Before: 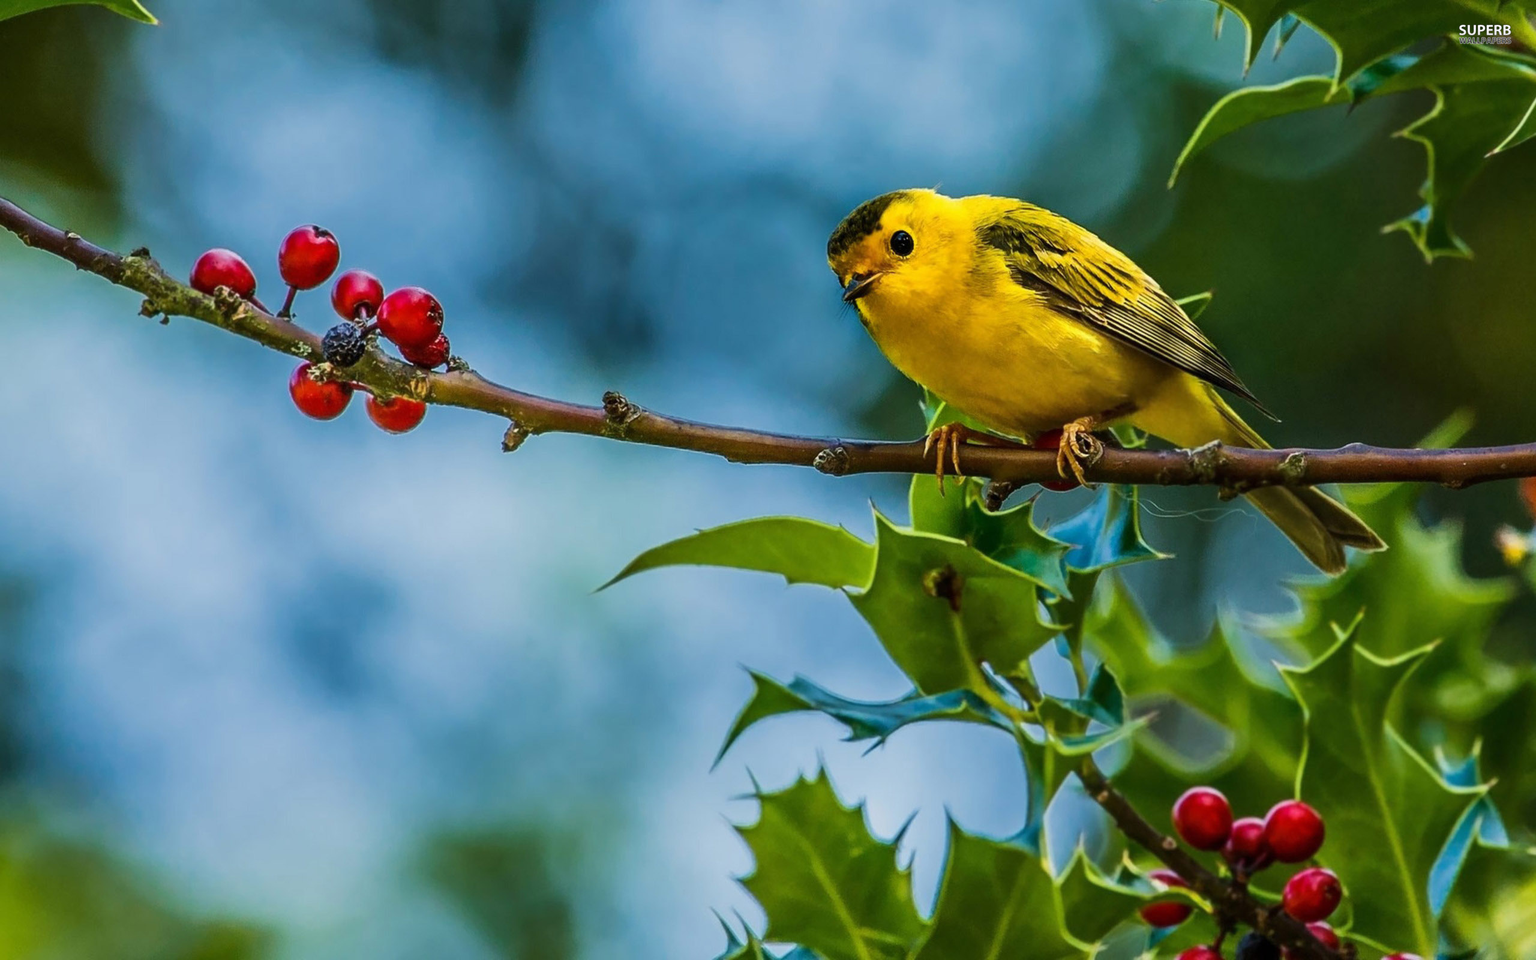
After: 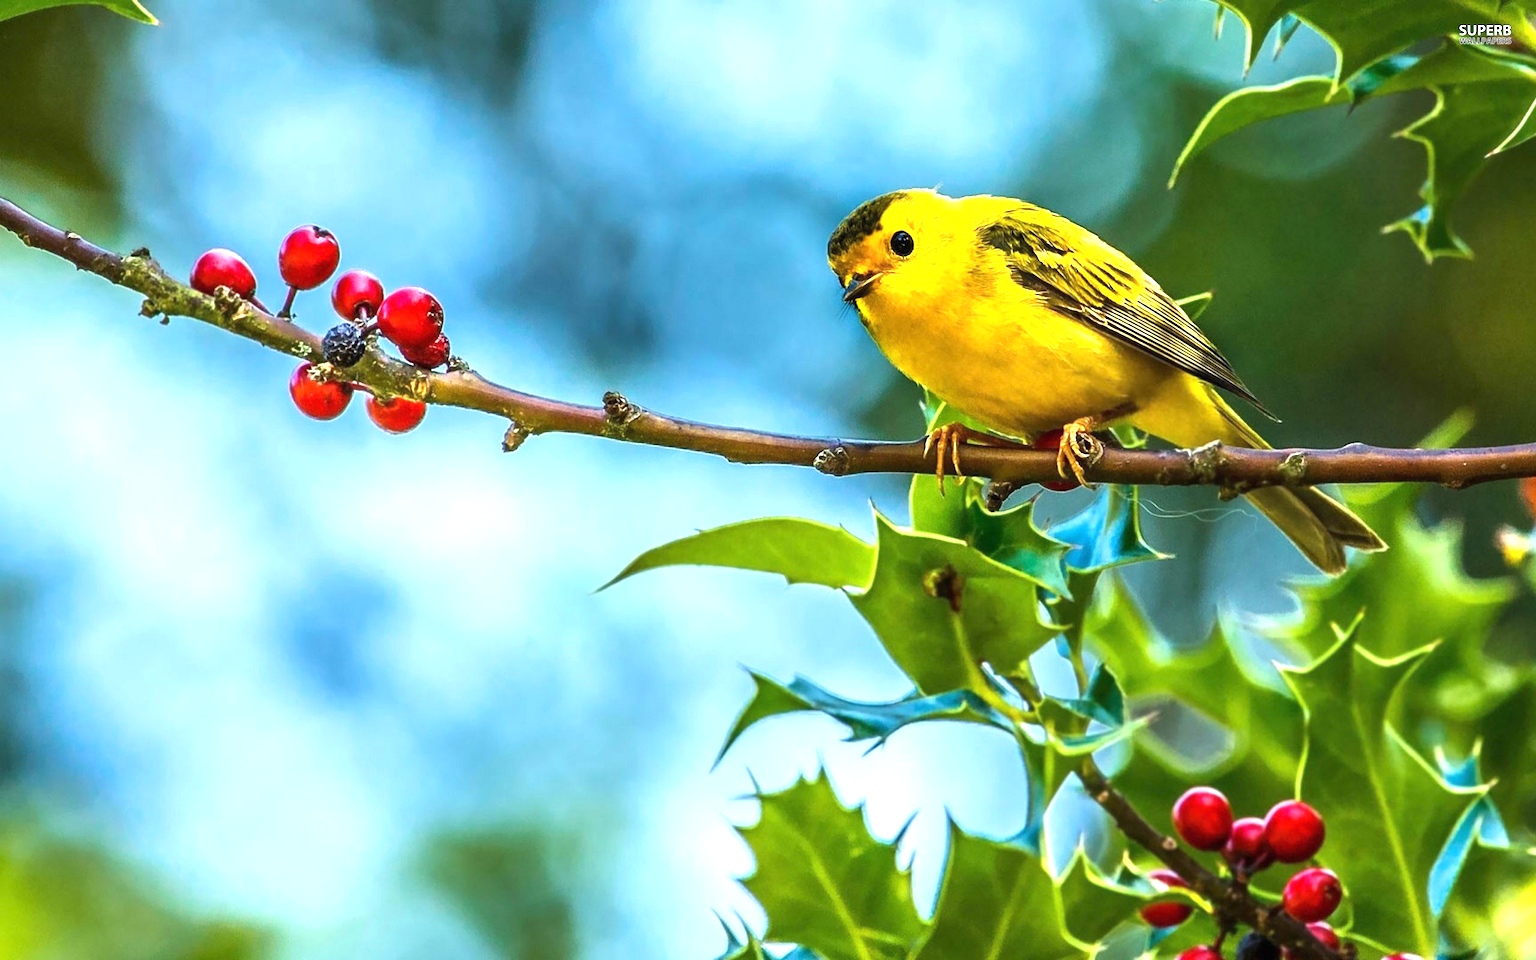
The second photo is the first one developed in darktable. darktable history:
tone equalizer: mask exposure compensation -0.494 EV
exposure: black level correction 0, exposure 1.279 EV, compensate highlight preservation false
